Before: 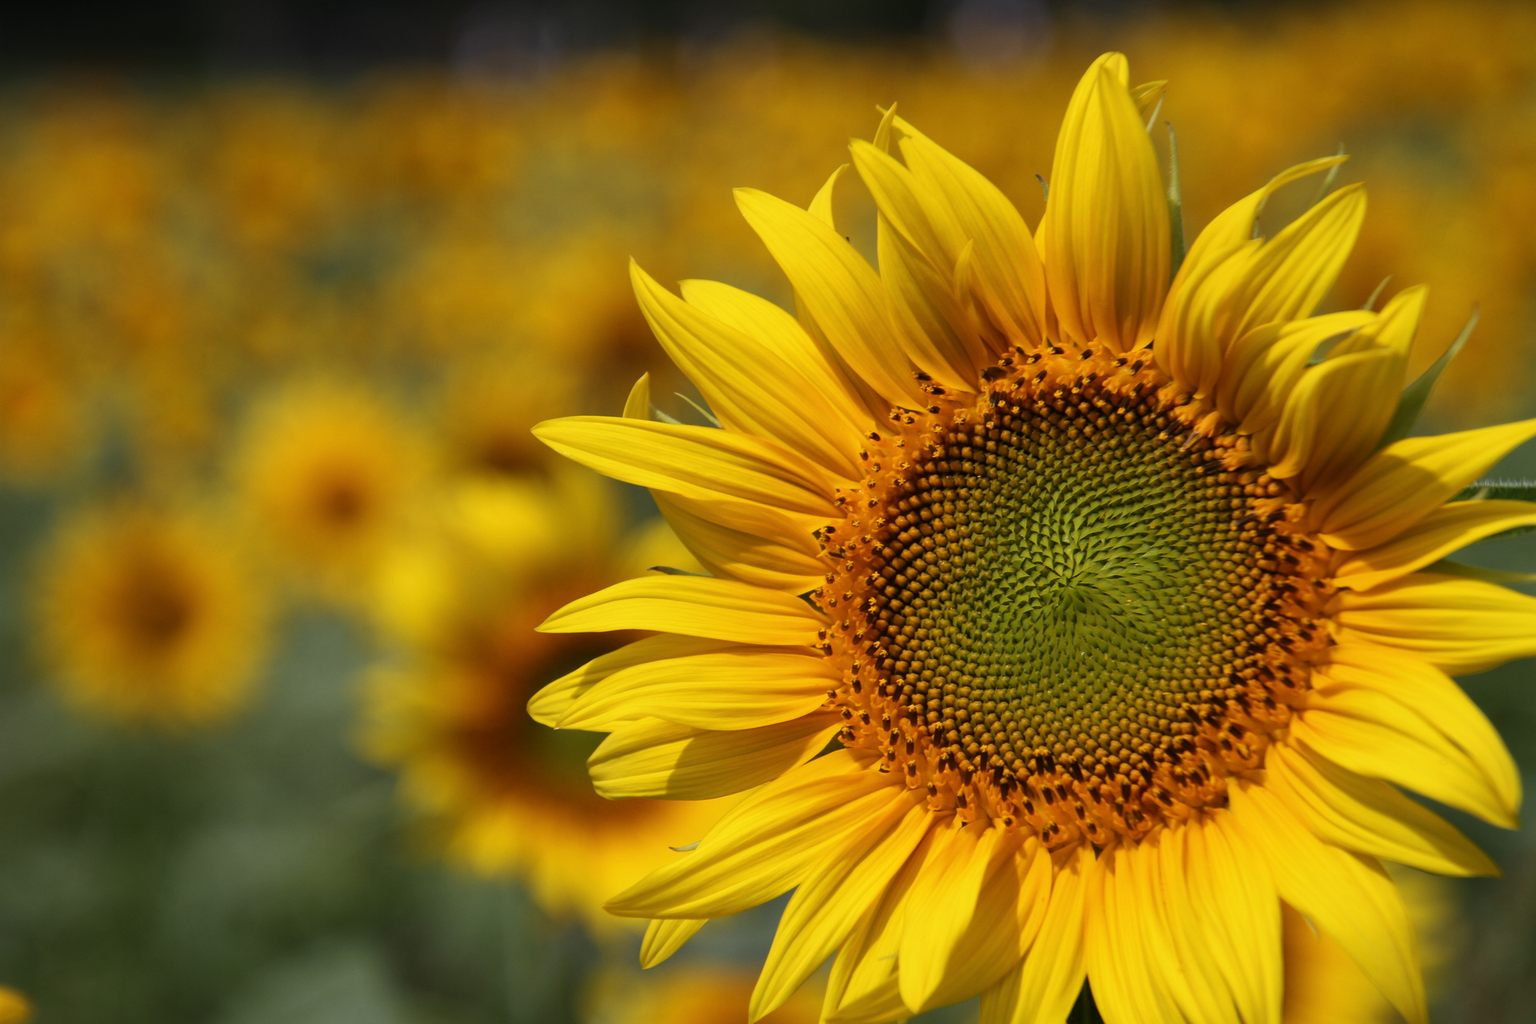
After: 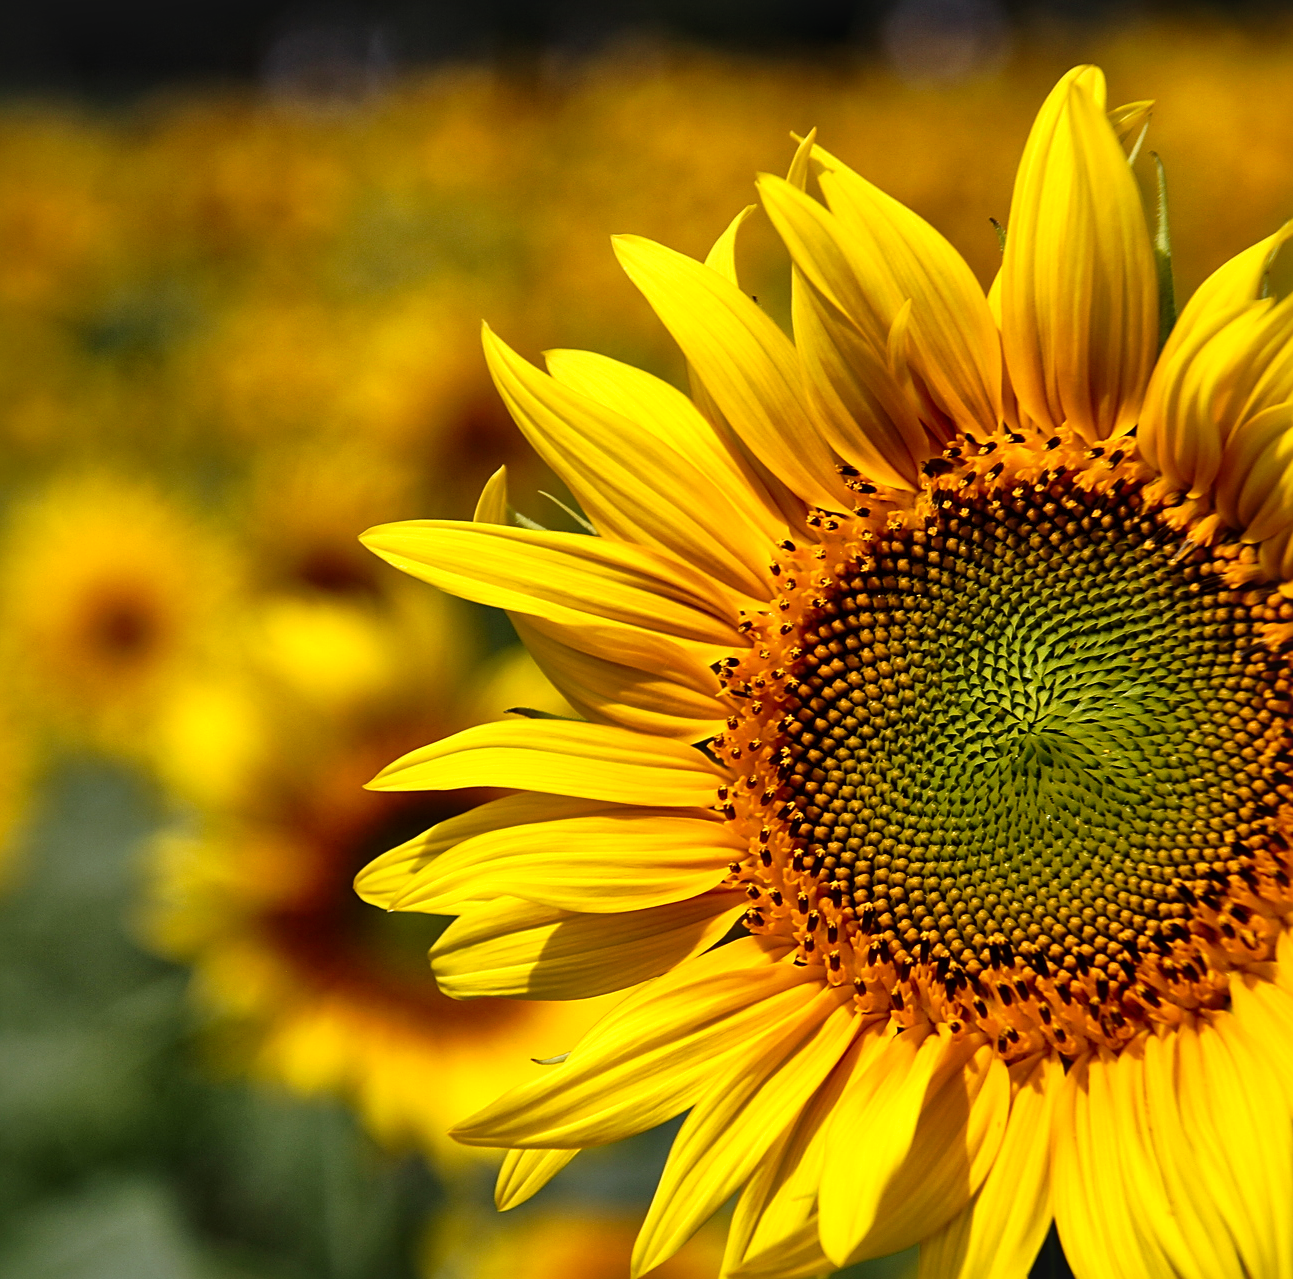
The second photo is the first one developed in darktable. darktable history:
local contrast: mode bilateral grid, contrast 51, coarseness 50, detail 150%, midtone range 0.2
shadows and highlights: shadows 37.09, highlights -27.47, soften with gaussian
tone curve: curves: ch0 [(0, 0) (0.003, 0.047) (0.011, 0.047) (0.025, 0.047) (0.044, 0.049) (0.069, 0.051) (0.1, 0.062) (0.136, 0.086) (0.177, 0.125) (0.224, 0.178) (0.277, 0.246) (0.335, 0.324) (0.399, 0.407) (0.468, 0.48) (0.543, 0.57) (0.623, 0.675) (0.709, 0.772) (0.801, 0.876) (0.898, 0.963) (1, 1)], preserve colors none
crop and rotate: left 15.929%, right 16.724%
sharpen: on, module defaults
